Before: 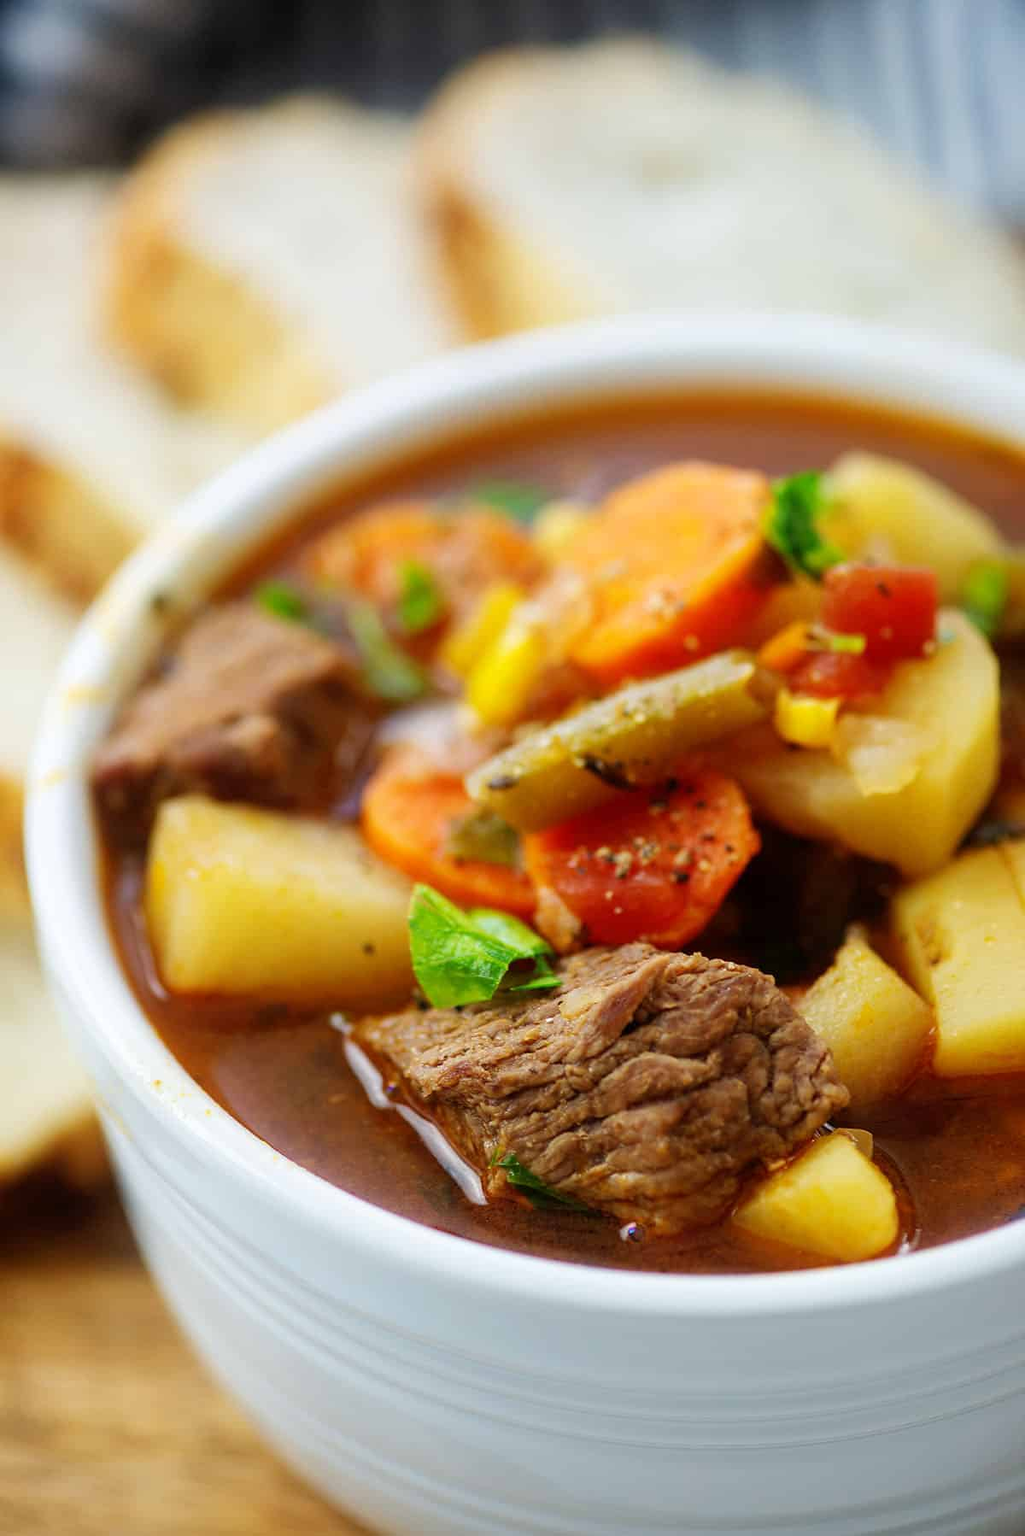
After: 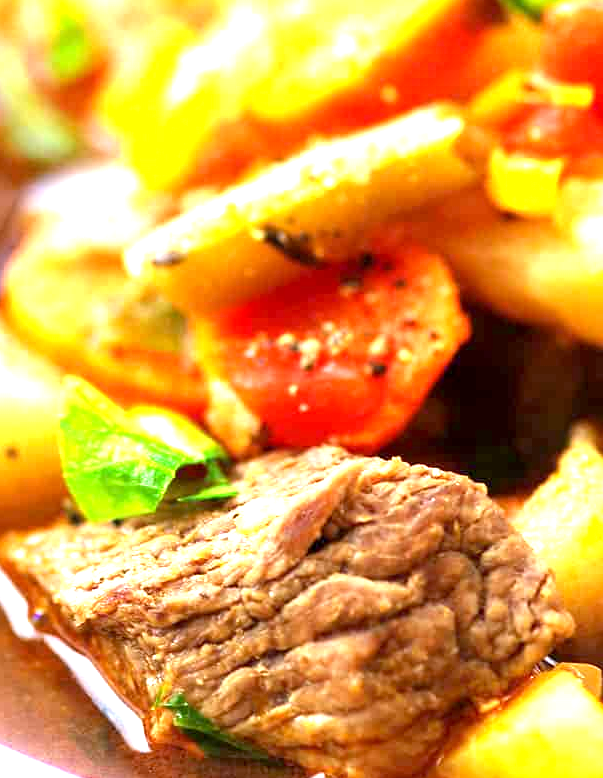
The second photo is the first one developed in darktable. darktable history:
crop: left 35.03%, top 36.625%, right 14.663%, bottom 20.057%
exposure: black level correction 0.001, exposure 1.719 EV, compensate exposure bias true, compensate highlight preservation false
white balance: red 0.984, blue 1.059
